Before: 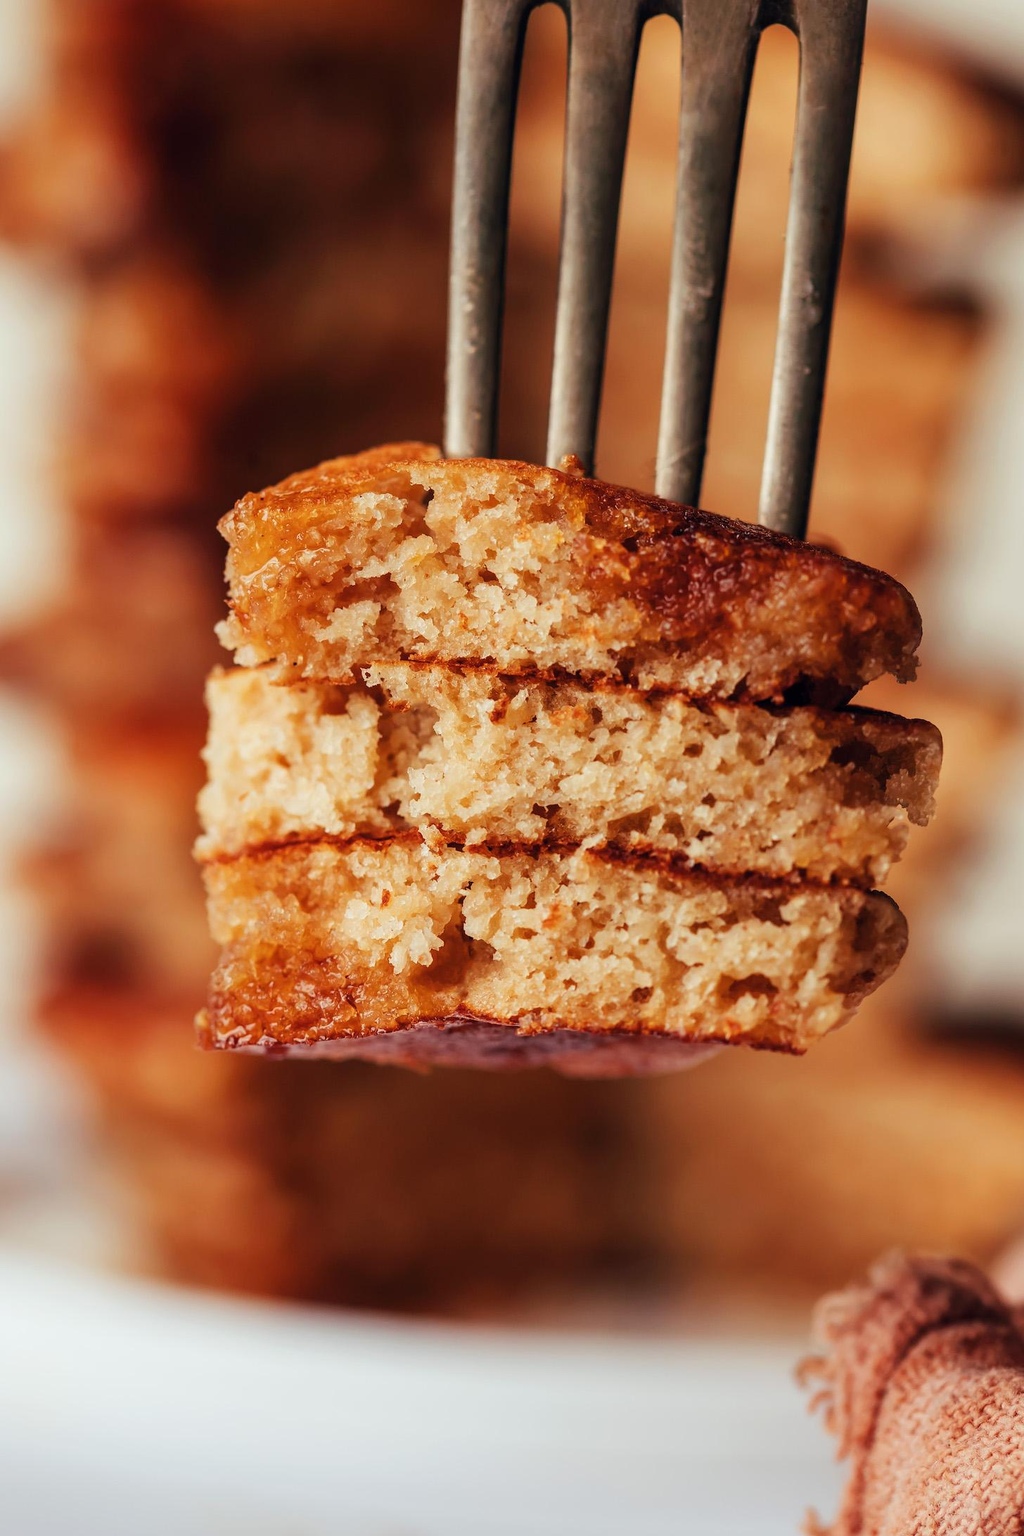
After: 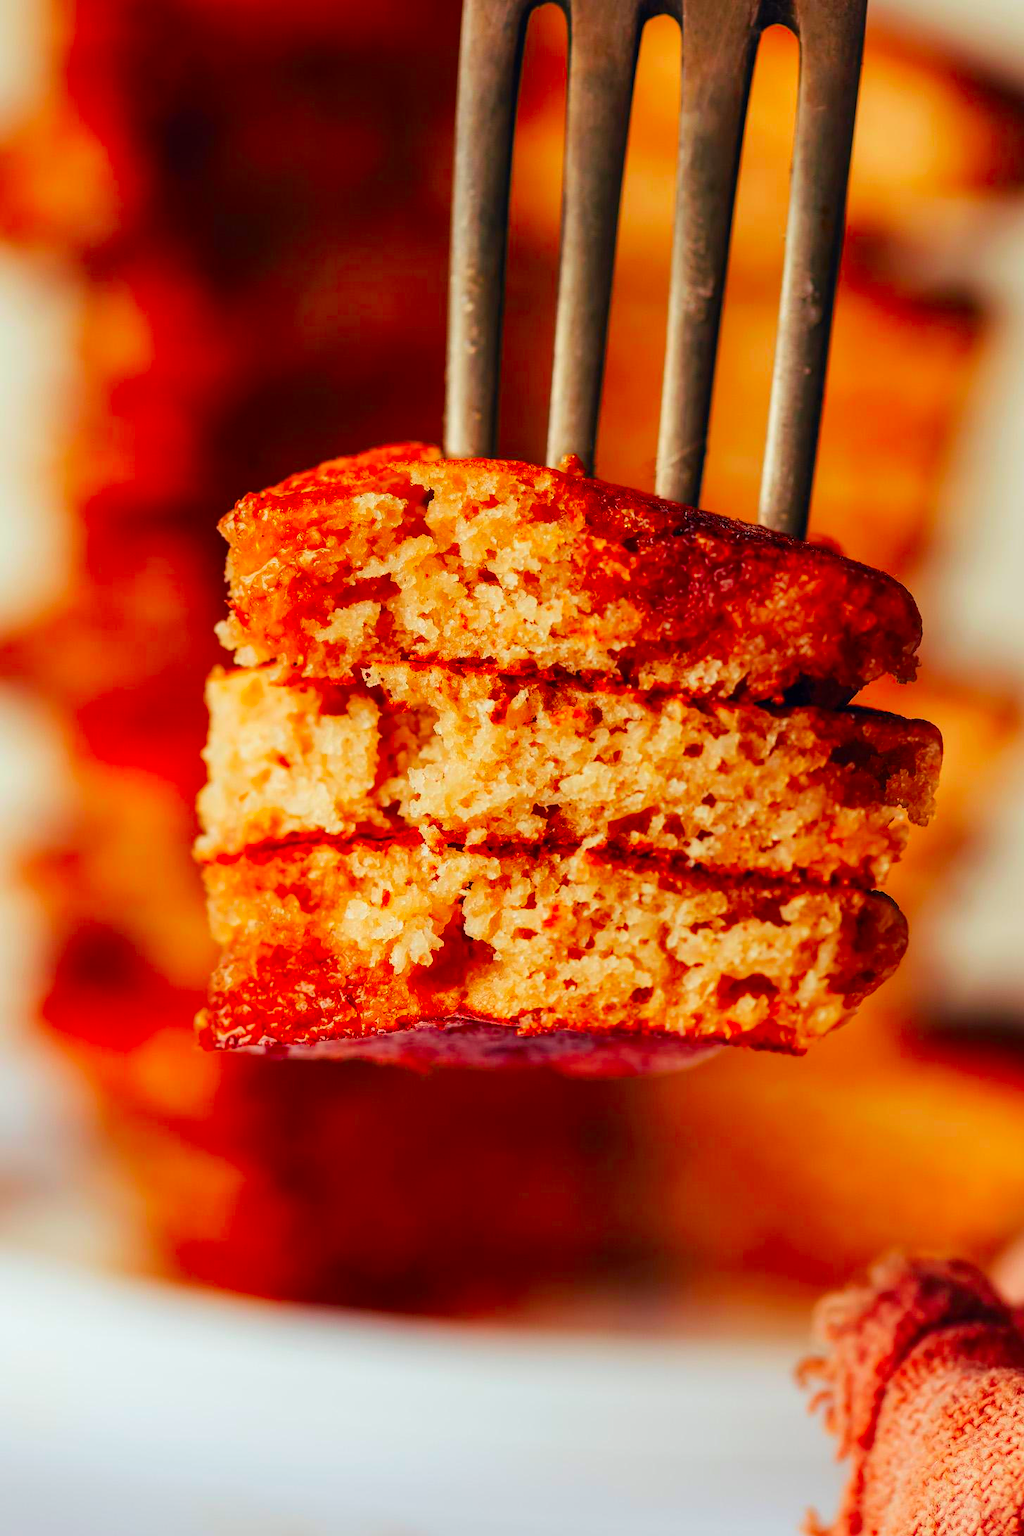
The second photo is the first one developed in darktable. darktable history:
color correction: highlights b* 0.065, saturation 1.82
